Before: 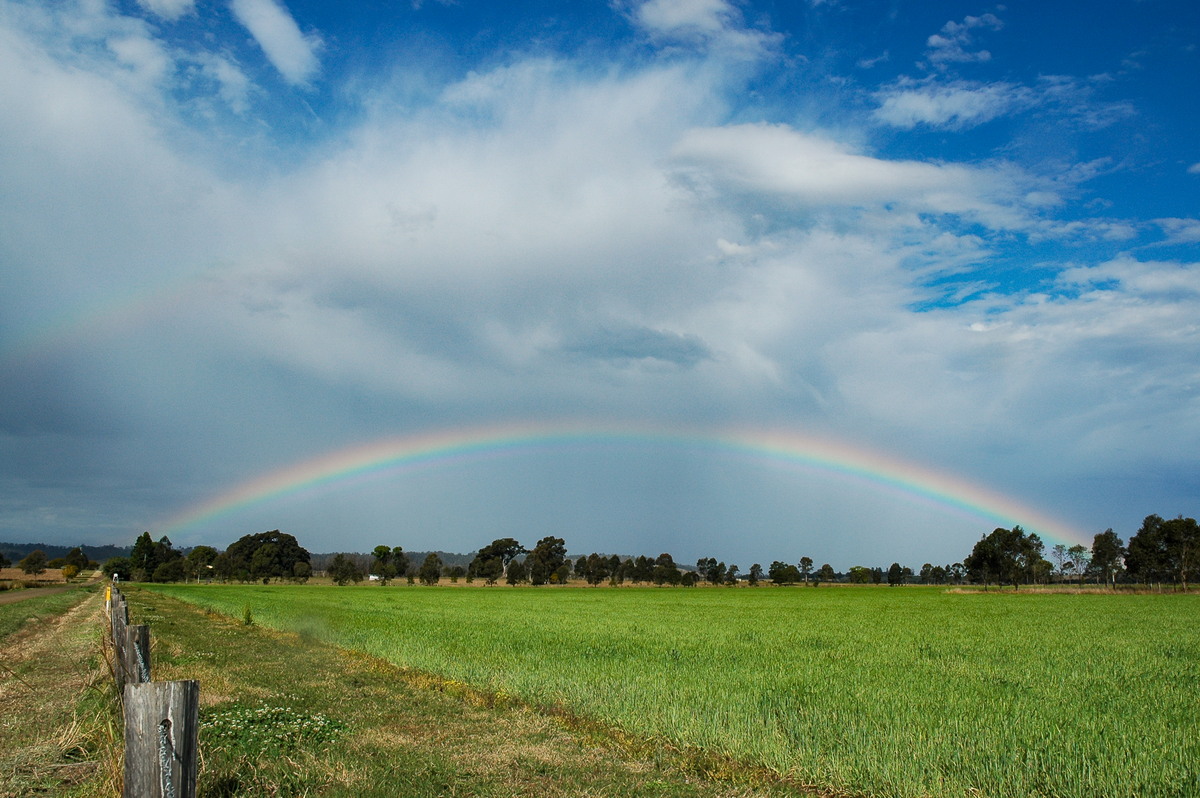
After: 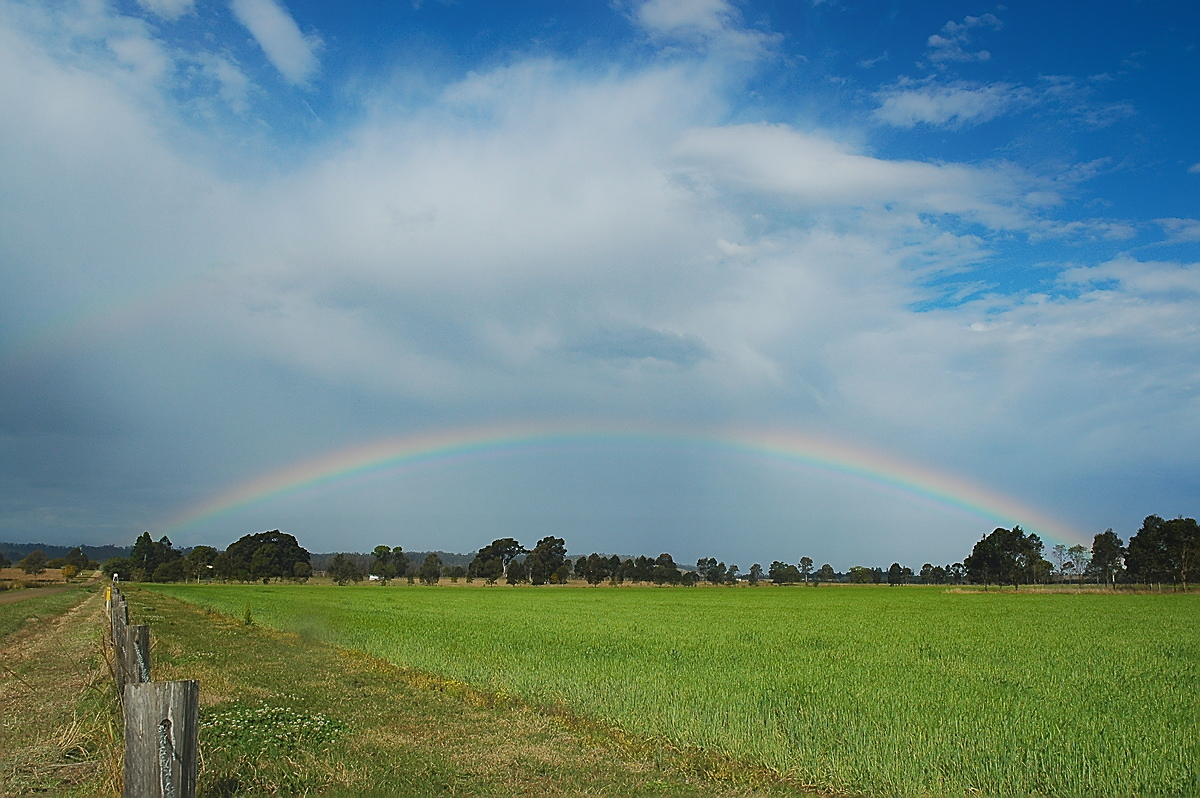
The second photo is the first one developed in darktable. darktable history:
sharpen: radius 1.4, amount 1.25, threshold 0.7
contrast equalizer: octaves 7, y [[0.6 ×6], [0.55 ×6], [0 ×6], [0 ×6], [0 ×6]], mix -1
